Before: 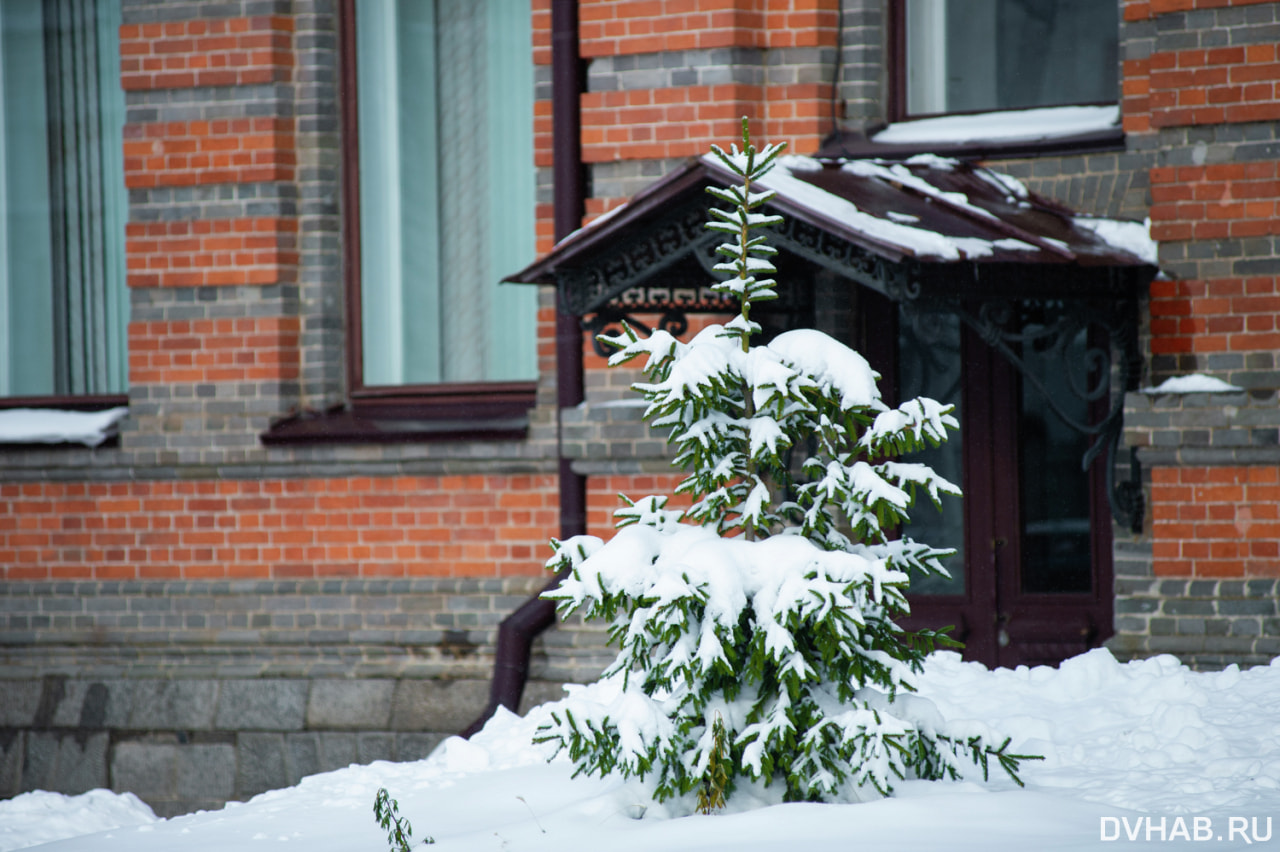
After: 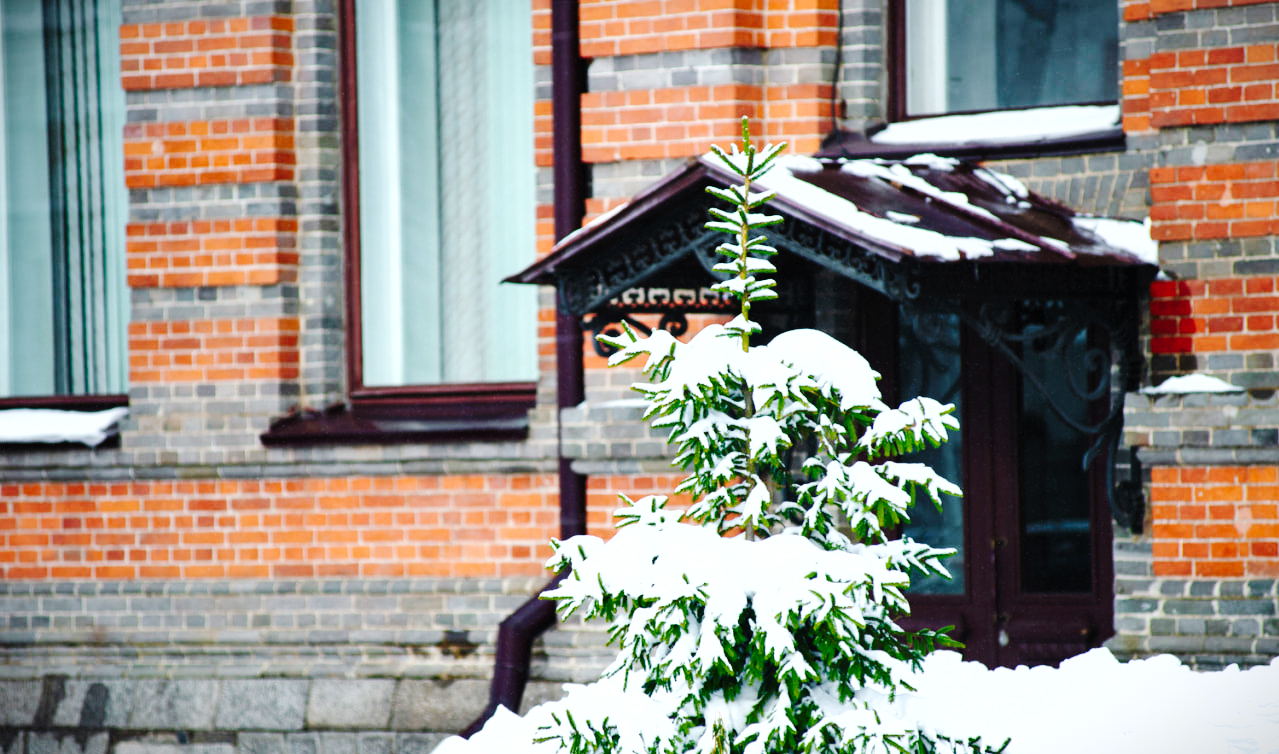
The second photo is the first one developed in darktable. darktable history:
tone curve: curves: ch0 [(0, 0) (0.003, 0.002) (0.011, 0.008) (0.025, 0.017) (0.044, 0.027) (0.069, 0.037) (0.1, 0.052) (0.136, 0.074) (0.177, 0.11) (0.224, 0.155) (0.277, 0.237) (0.335, 0.34) (0.399, 0.467) (0.468, 0.584) (0.543, 0.683) (0.623, 0.762) (0.709, 0.827) (0.801, 0.888) (0.898, 0.947) (1, 1)], preserve colors none
exposure: exposure 0.722 EV, compensate highlight preservation false
crop and rotate: top 0%, bottom 11.49%
vignetting: fall-off start 100%, brightness -0.406, saturation -0.3, width/height ratio 1.324, dithering 8-bit output, unbound false
shadows and highlights: low approximation 0.01, soften with gaussian
